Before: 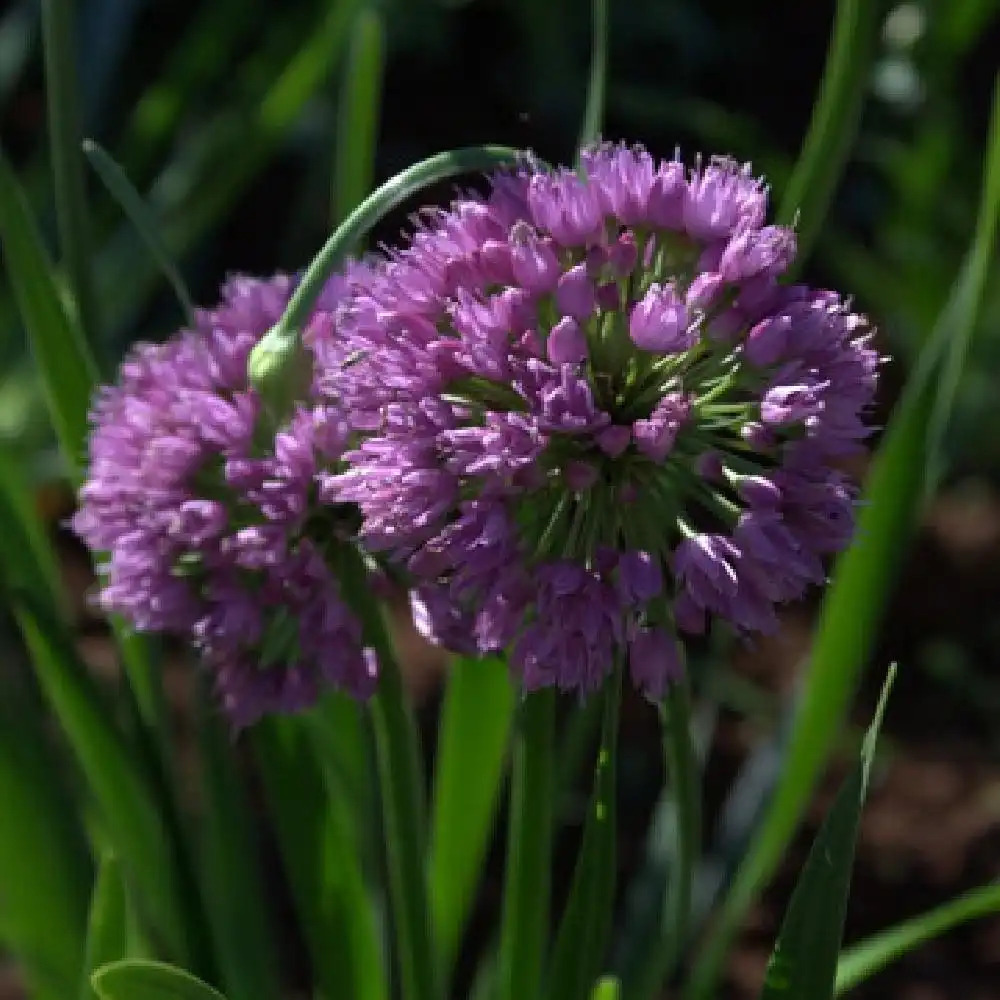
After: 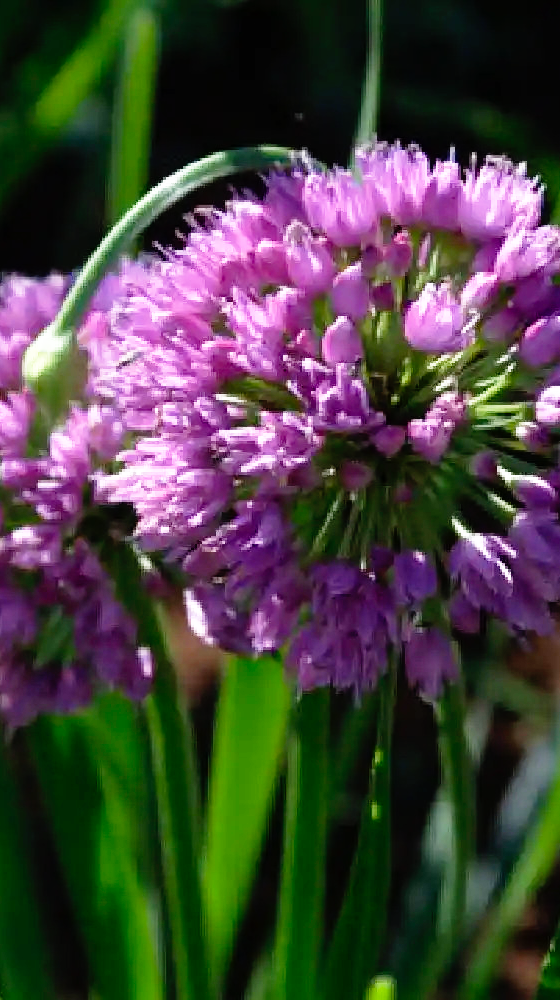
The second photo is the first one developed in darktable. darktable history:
base curve: curves: ch0 [(0, 0) (0.012, 0.01) (0.073, 0.168) (0.31, 0.711) (0.645, 0.957) (1, 1)], preserve colors none
crop and rotate: left 22.527%, right 21.405%
